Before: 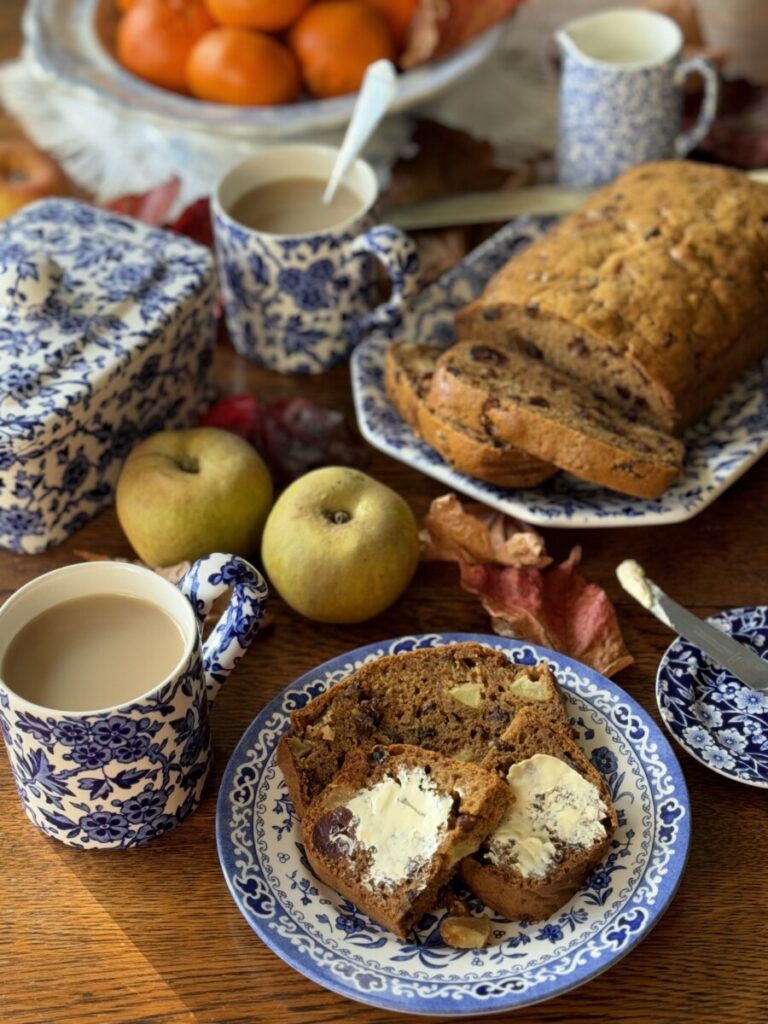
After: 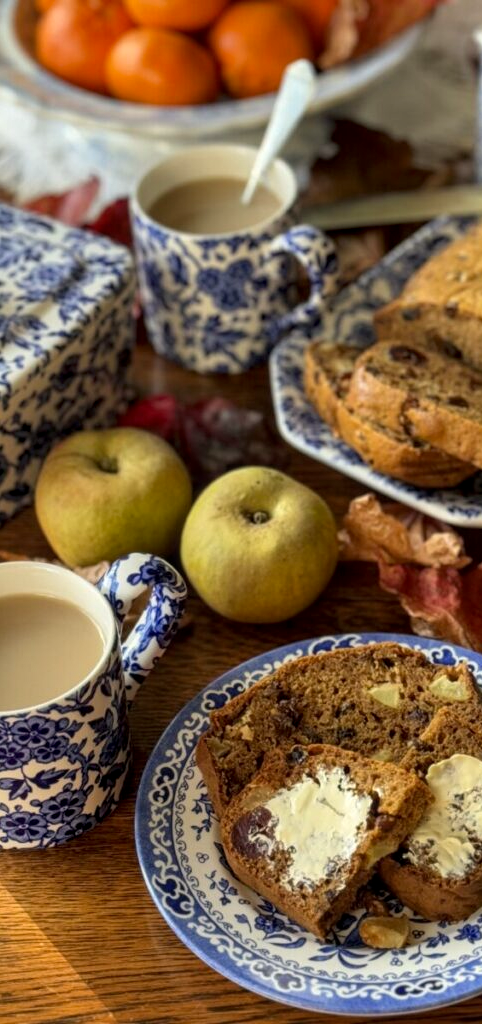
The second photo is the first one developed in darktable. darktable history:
local contrast: on, module defaults
crop: left 10.644%, right 26.528%
color correction: highlights a* 0.816, highlights b* 2.78, saturation 1.1
